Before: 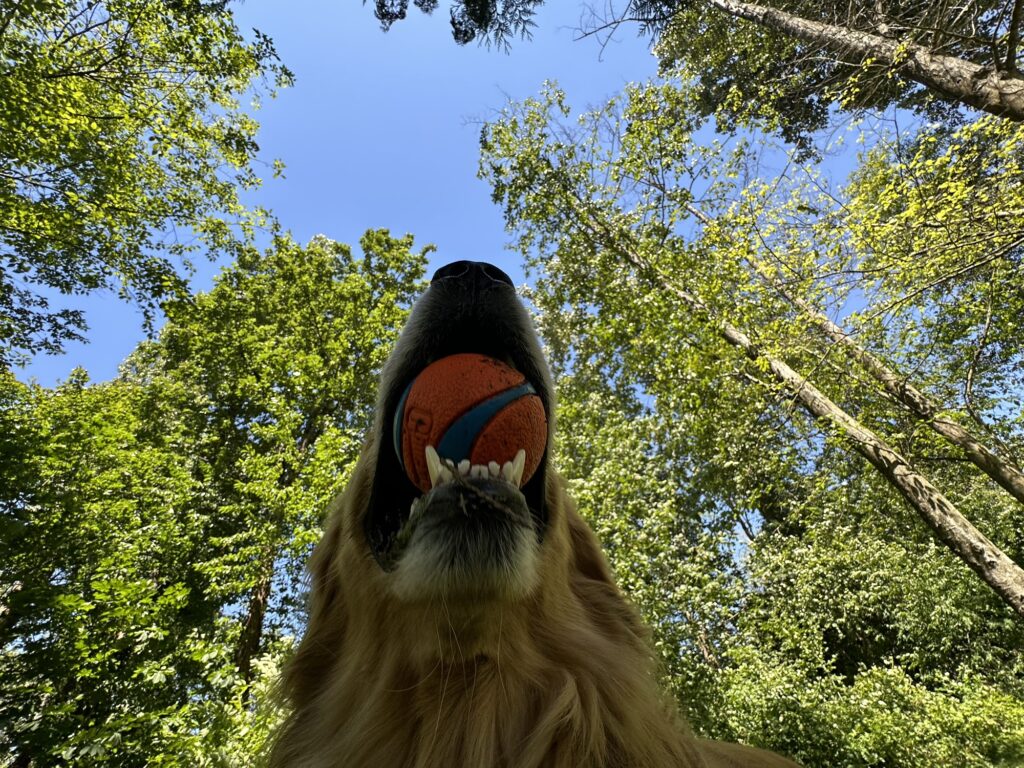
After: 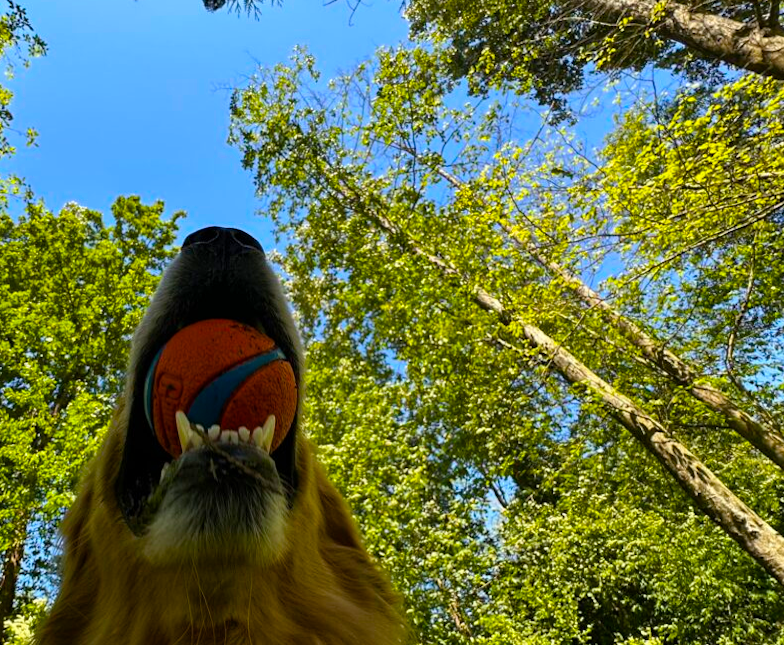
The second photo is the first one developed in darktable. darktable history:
rotate and perspective: lens shift (horizontal) -0.055, automatic cropping off
color balance rgb: linear chroma grading › global chroma 15%, perceptual saturation grading › global saturation 30%
crop: left 23.095%, top 5.827%, bottom 11.854%
white balance: emerald 1
